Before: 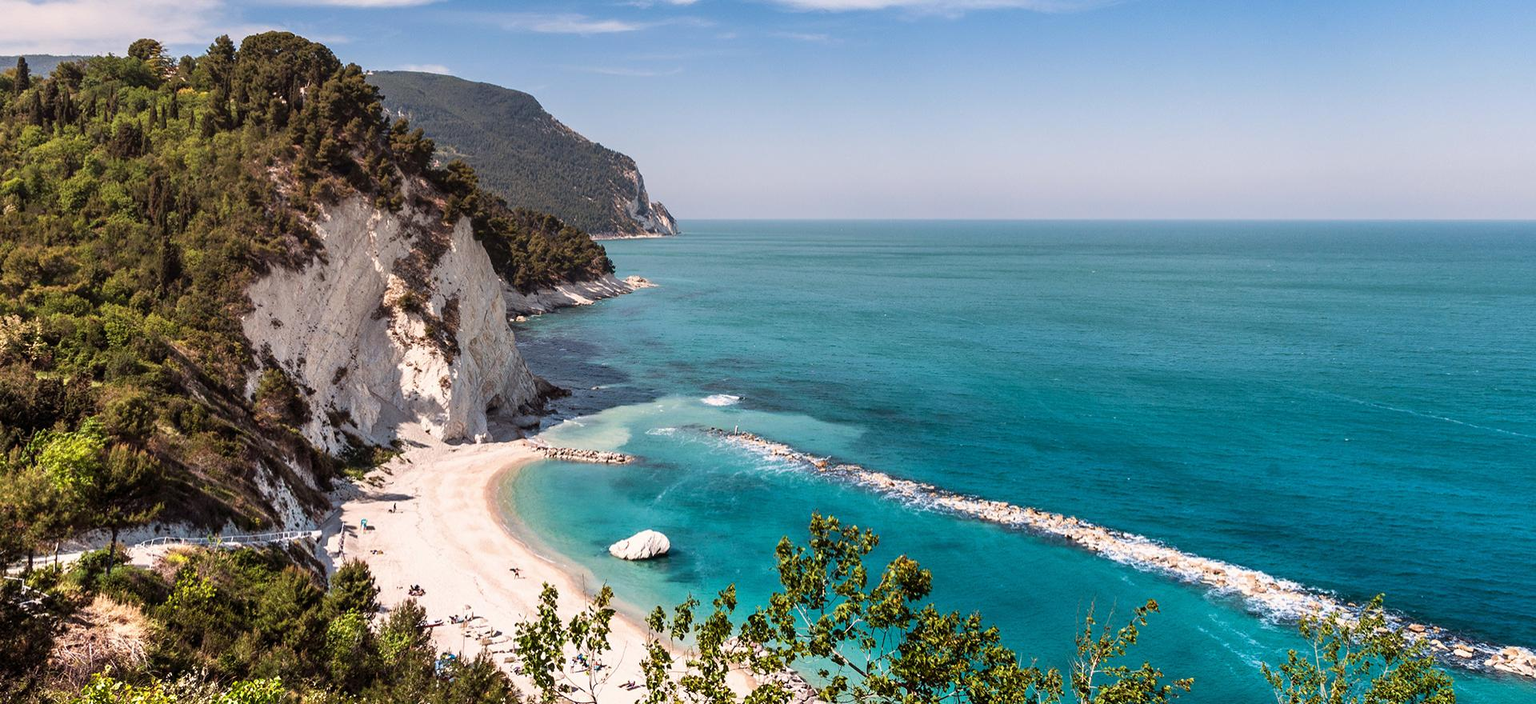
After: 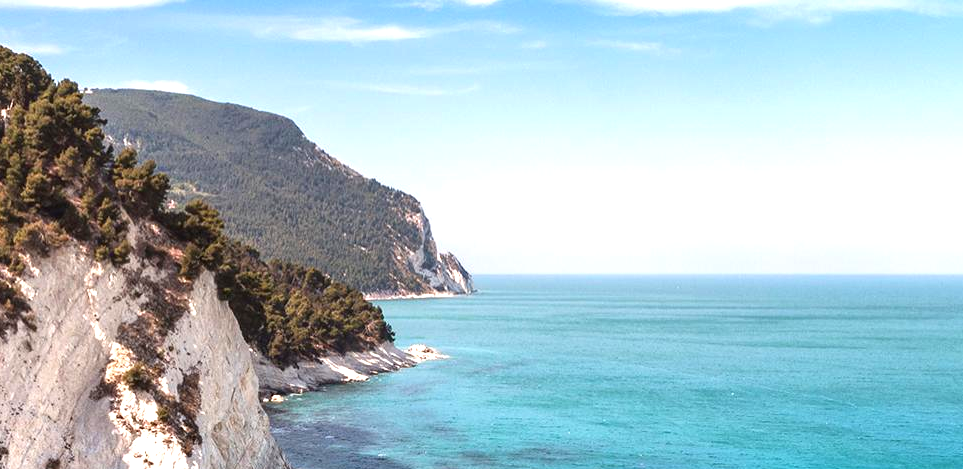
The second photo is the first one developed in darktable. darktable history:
exposure: black level correction 0, exposure 1 EV, compensate exposure bias true, compensate highlight preservation false
crop: left 19.488%, right 30.315%, bottom 46.67%
